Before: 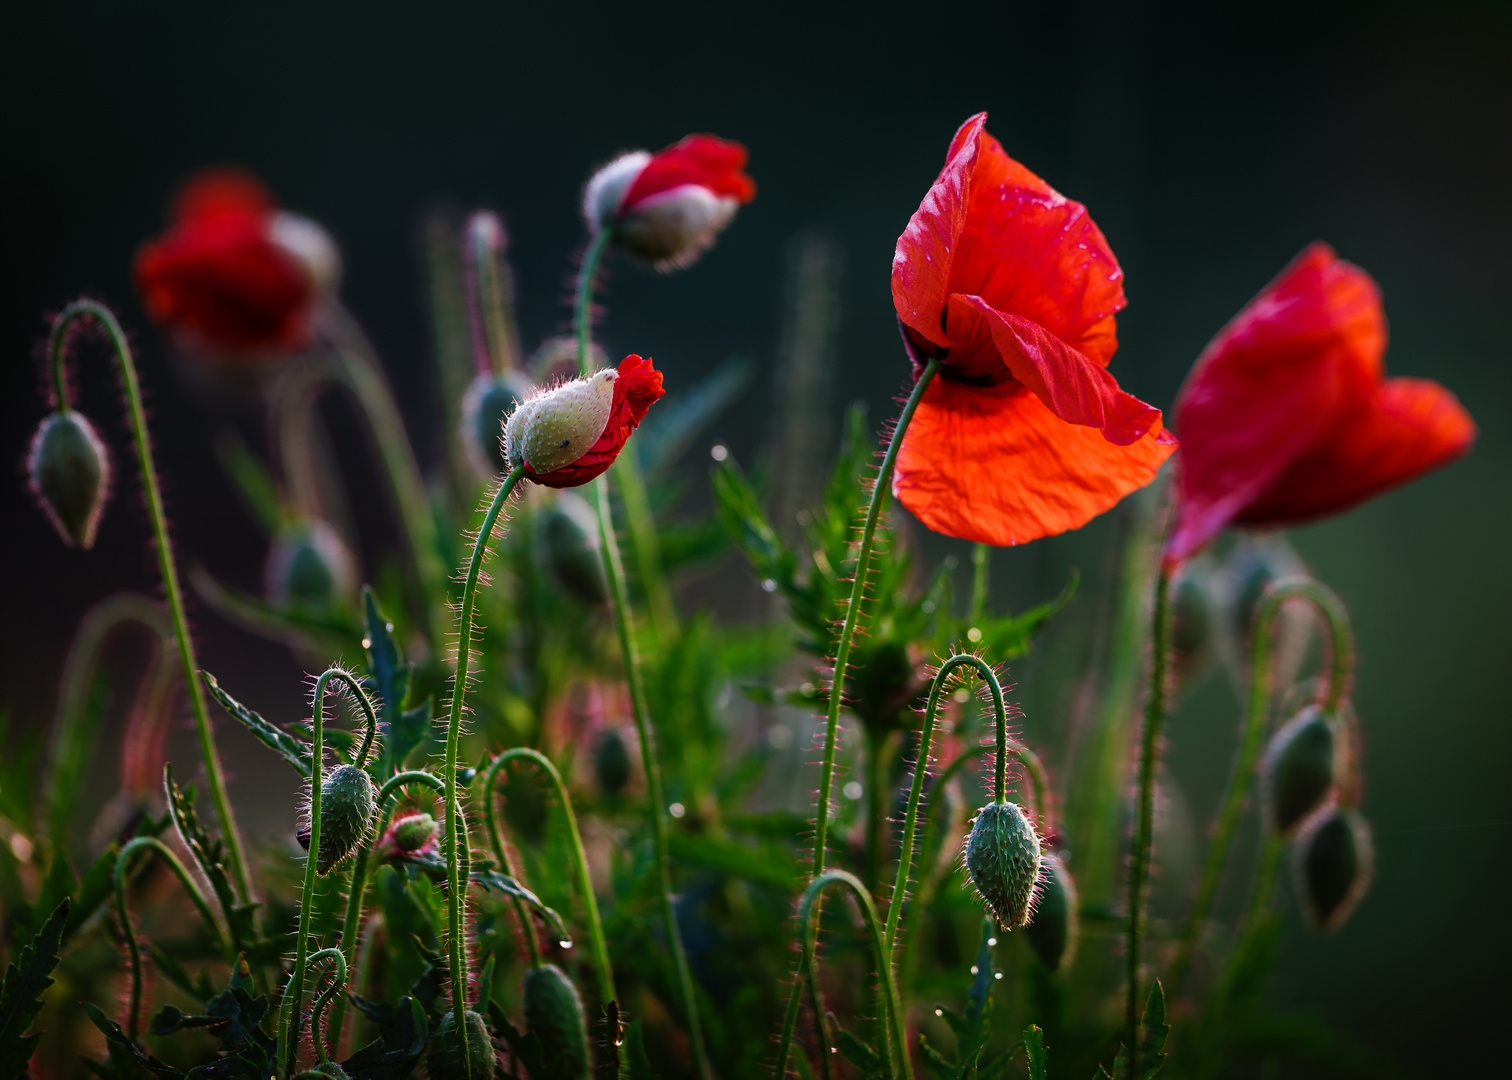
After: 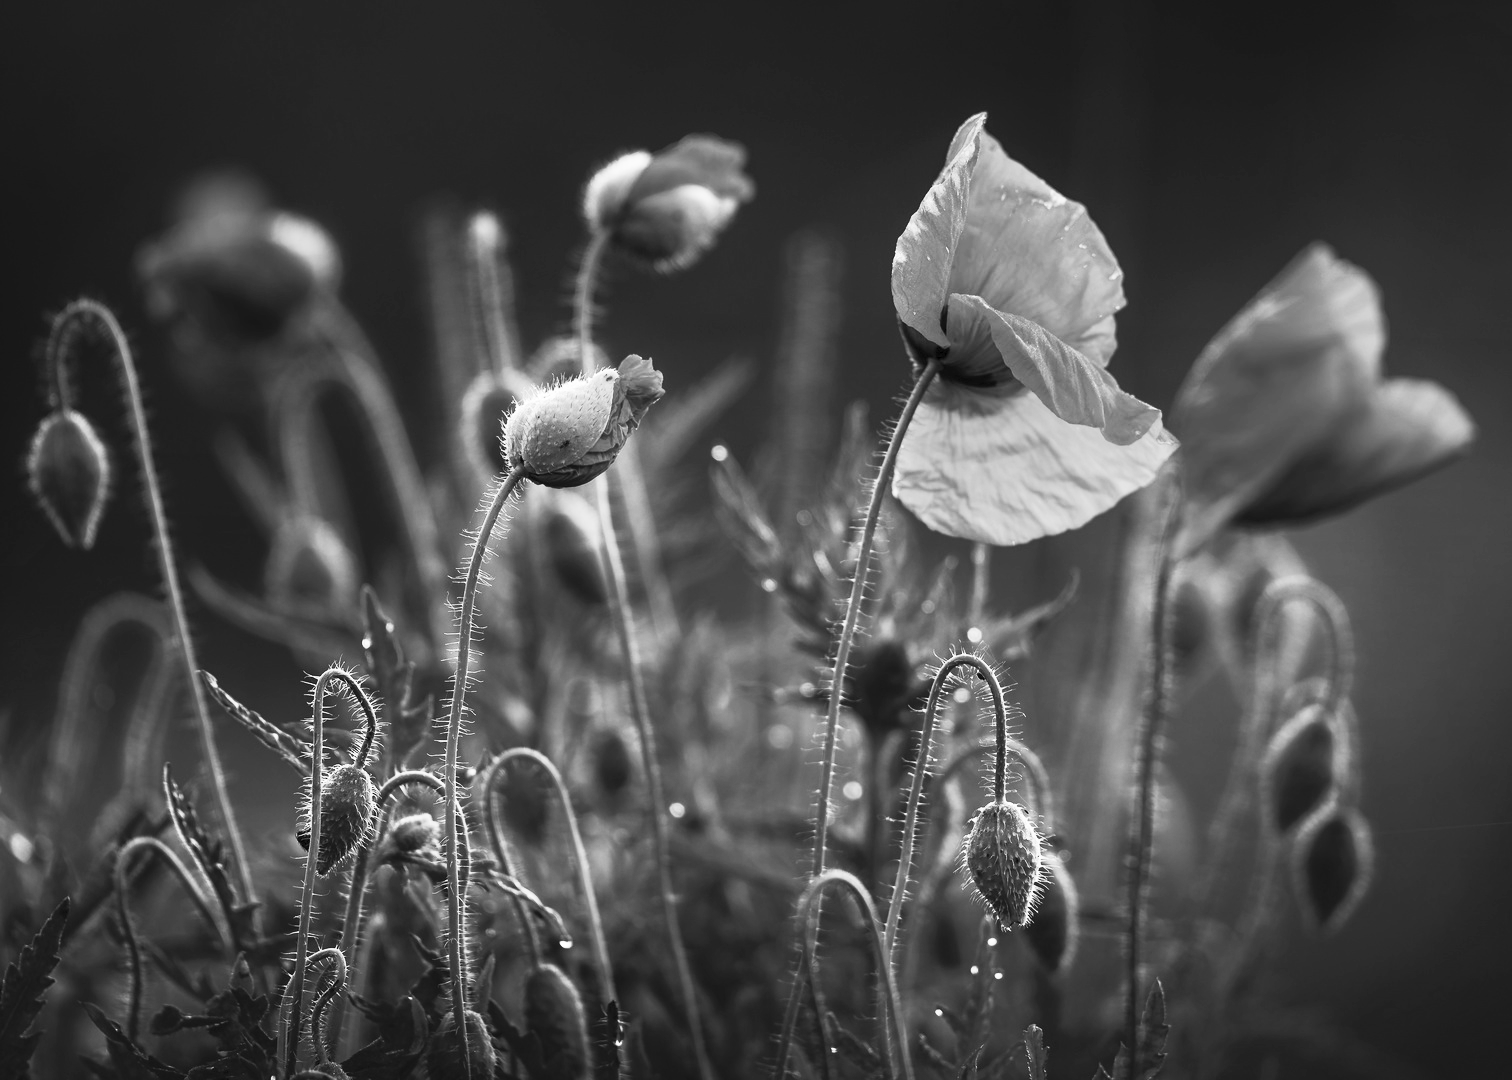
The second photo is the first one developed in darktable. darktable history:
color zones: curves: ch1 [(0.309, 0.524) (0.41, 0.329) (0.508, 0.509)]; ch2 [(0.25, 0.457) (0.75, 0.5)]
contrast brightness saturation: contrast 0.43, brightness 0.56, saturation -0.19
color contrast: green-magenta contrast 0, blue-yellow contrast 0
